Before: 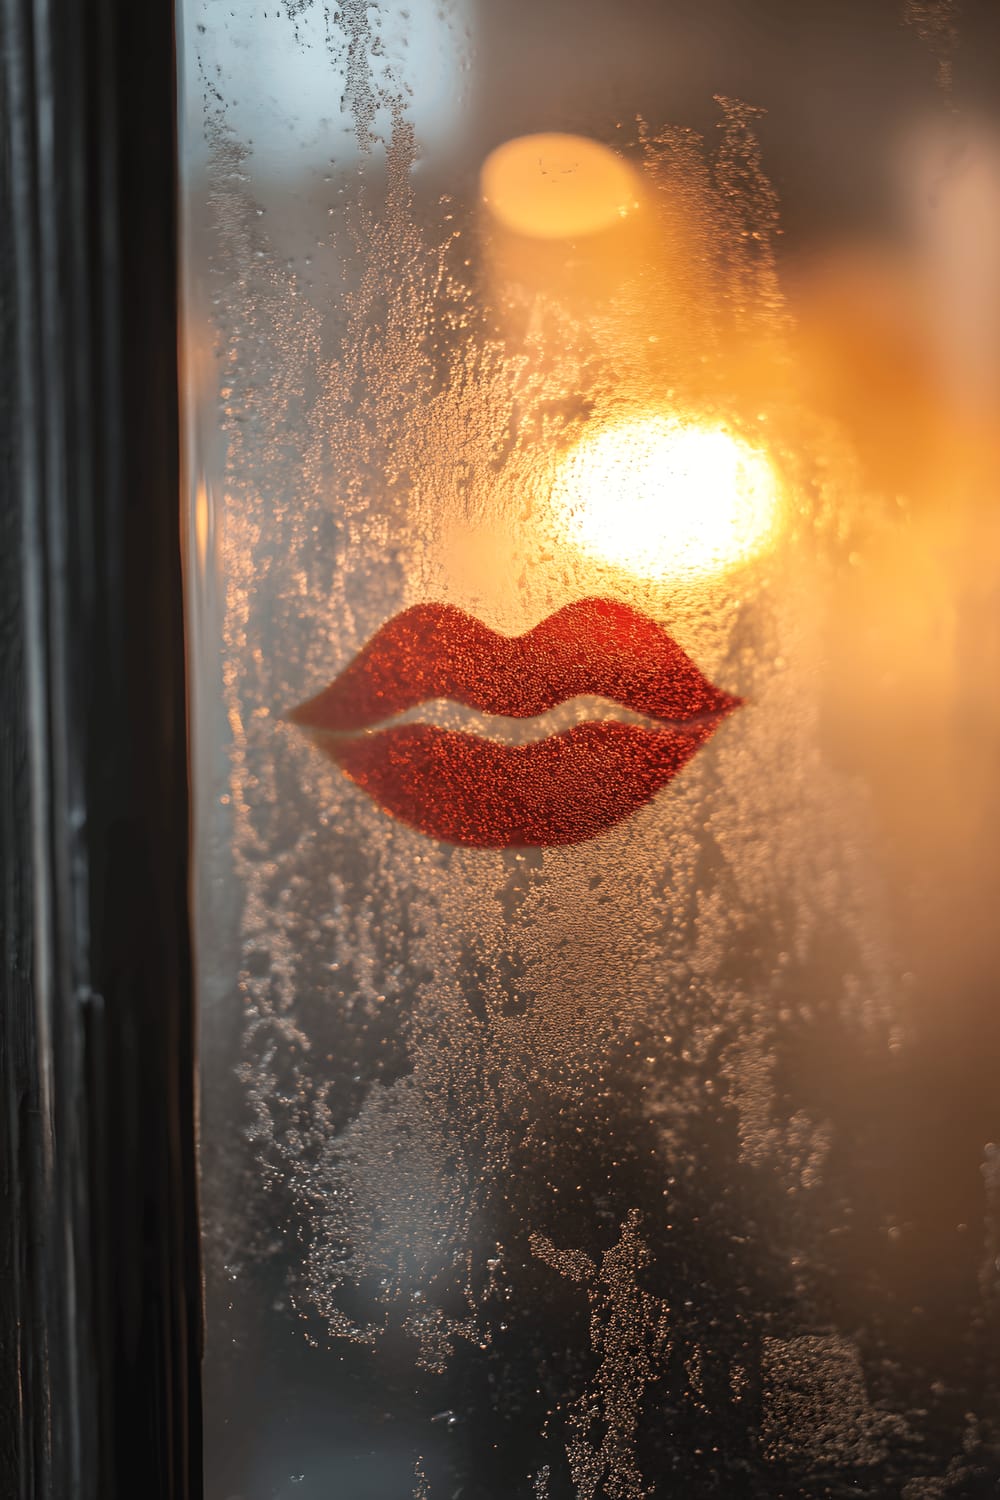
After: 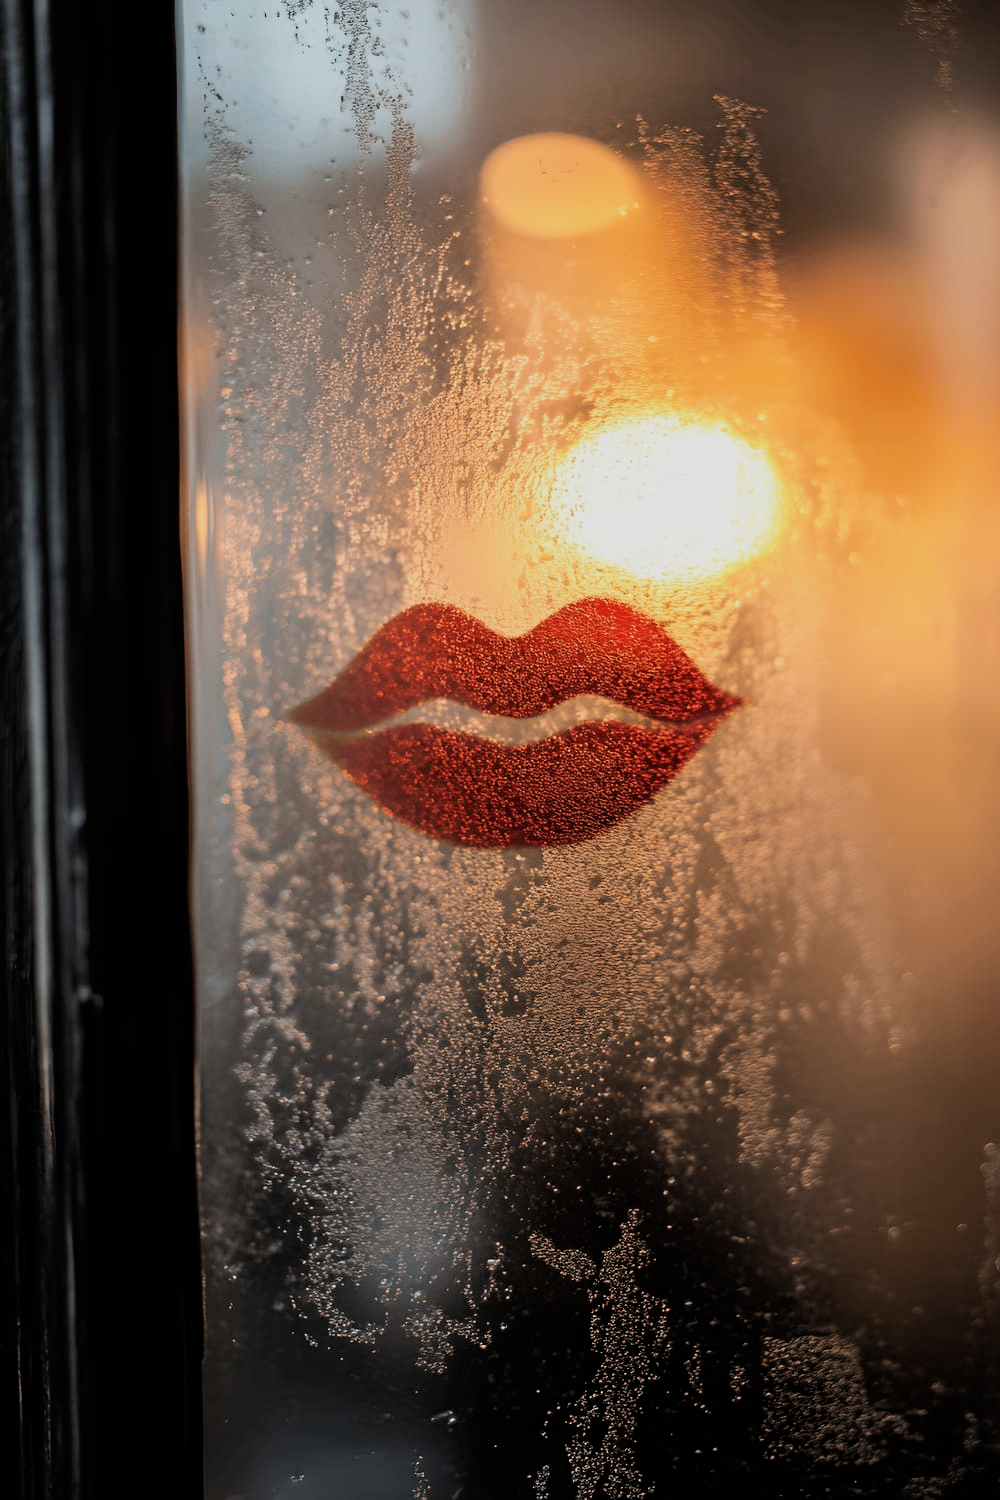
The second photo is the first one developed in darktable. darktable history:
filmic rgb: black relative exposure -5.11 EV, white relative exposure 3.95 EV, hardness 2.89, contrast 1.194, highlights saturation mix -30.8%, iterations of high-quality reconstruction 0
